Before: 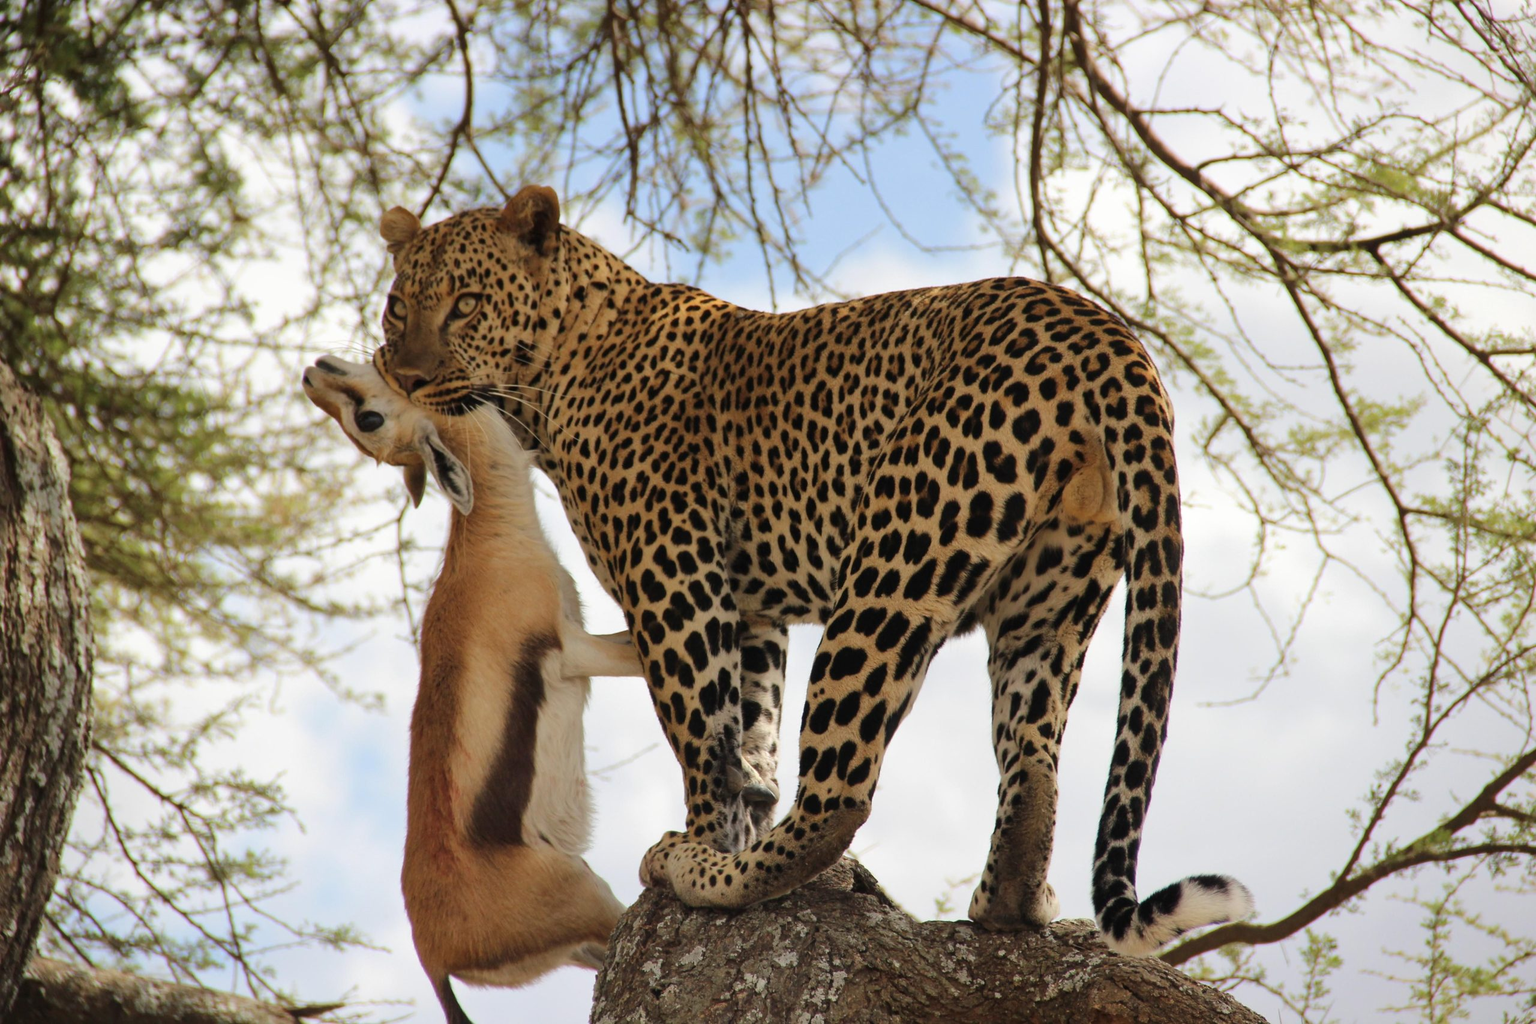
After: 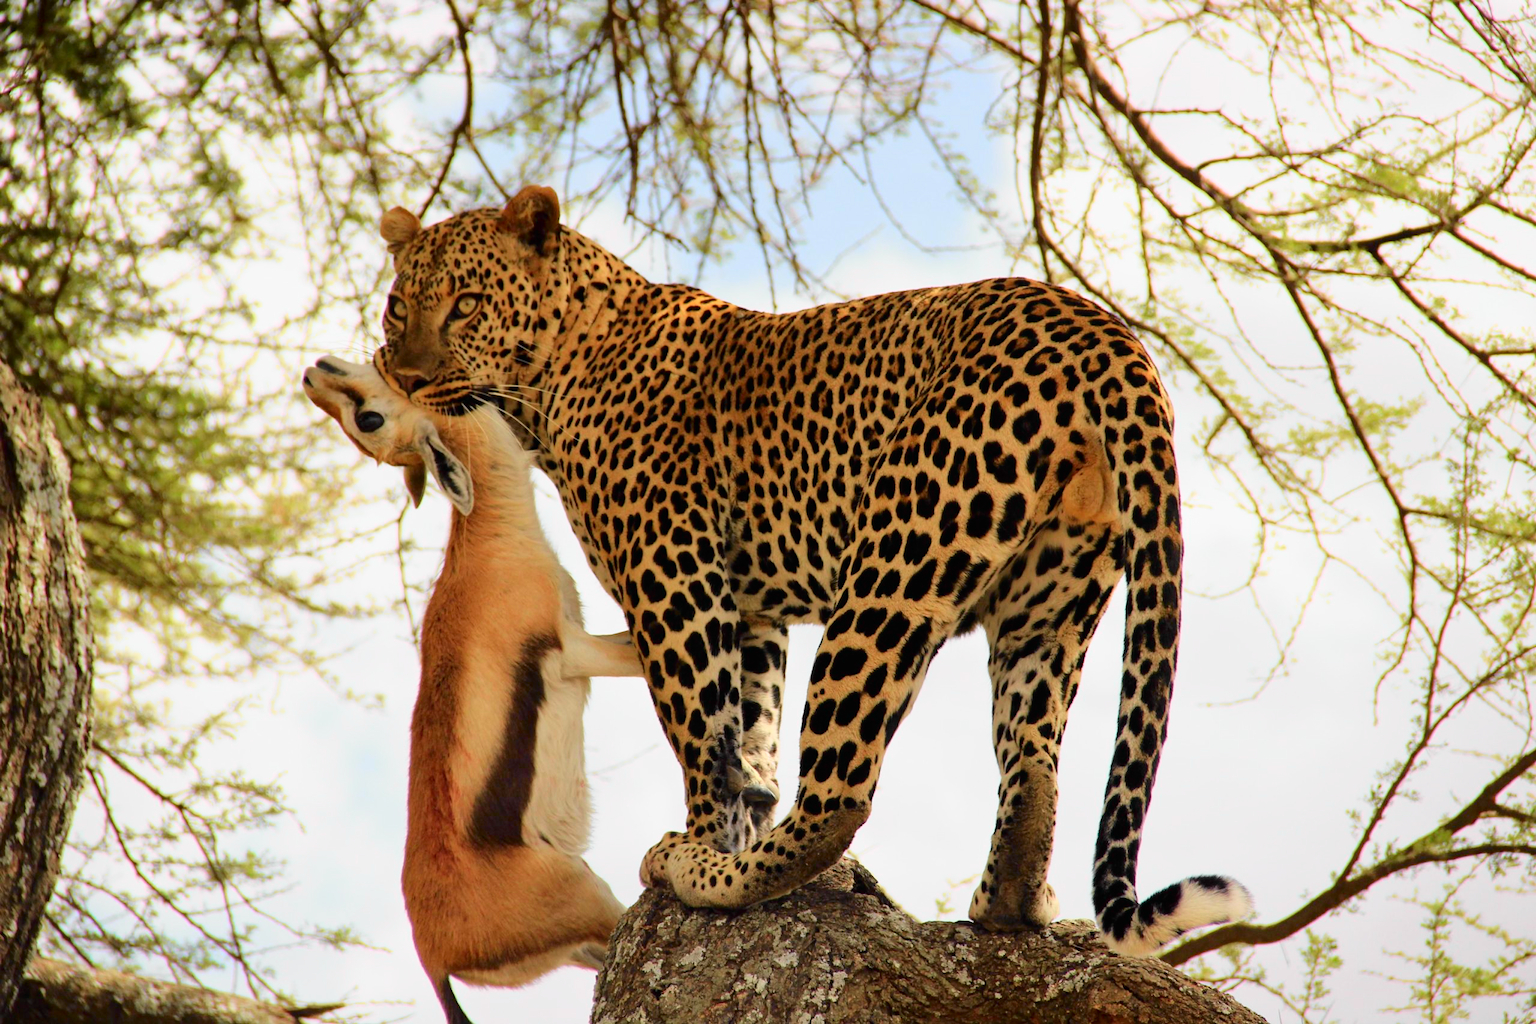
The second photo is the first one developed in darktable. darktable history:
tone curve: curves: ch0 [(0, 0) (0.062, 0.023) (0.168, 0.142) (0.359, 0.419) (0.469, 0.544) (0.634, 0.722) (0.839, 0.909) (0.998, 0.978)]; ch1 [(0, 0) (0.437, 0.408) (0.472, 0.47) (0.502, 0.504) (0.527, 0.546) (0.568, 0.619) (0.608, 0.665) (0.669, 0.748) (0.859, 0.899) (1, 1)]; ch2 [(0, 0) (0.33, 0.301) (0.421, 0.443) (0.473, 0.498) (0.509, 0.5) (0.535, 0.564) (0.575, 0.625) (0.608, 0.667) (1, 1)], color space Lab, independent channels, preserve colors none
